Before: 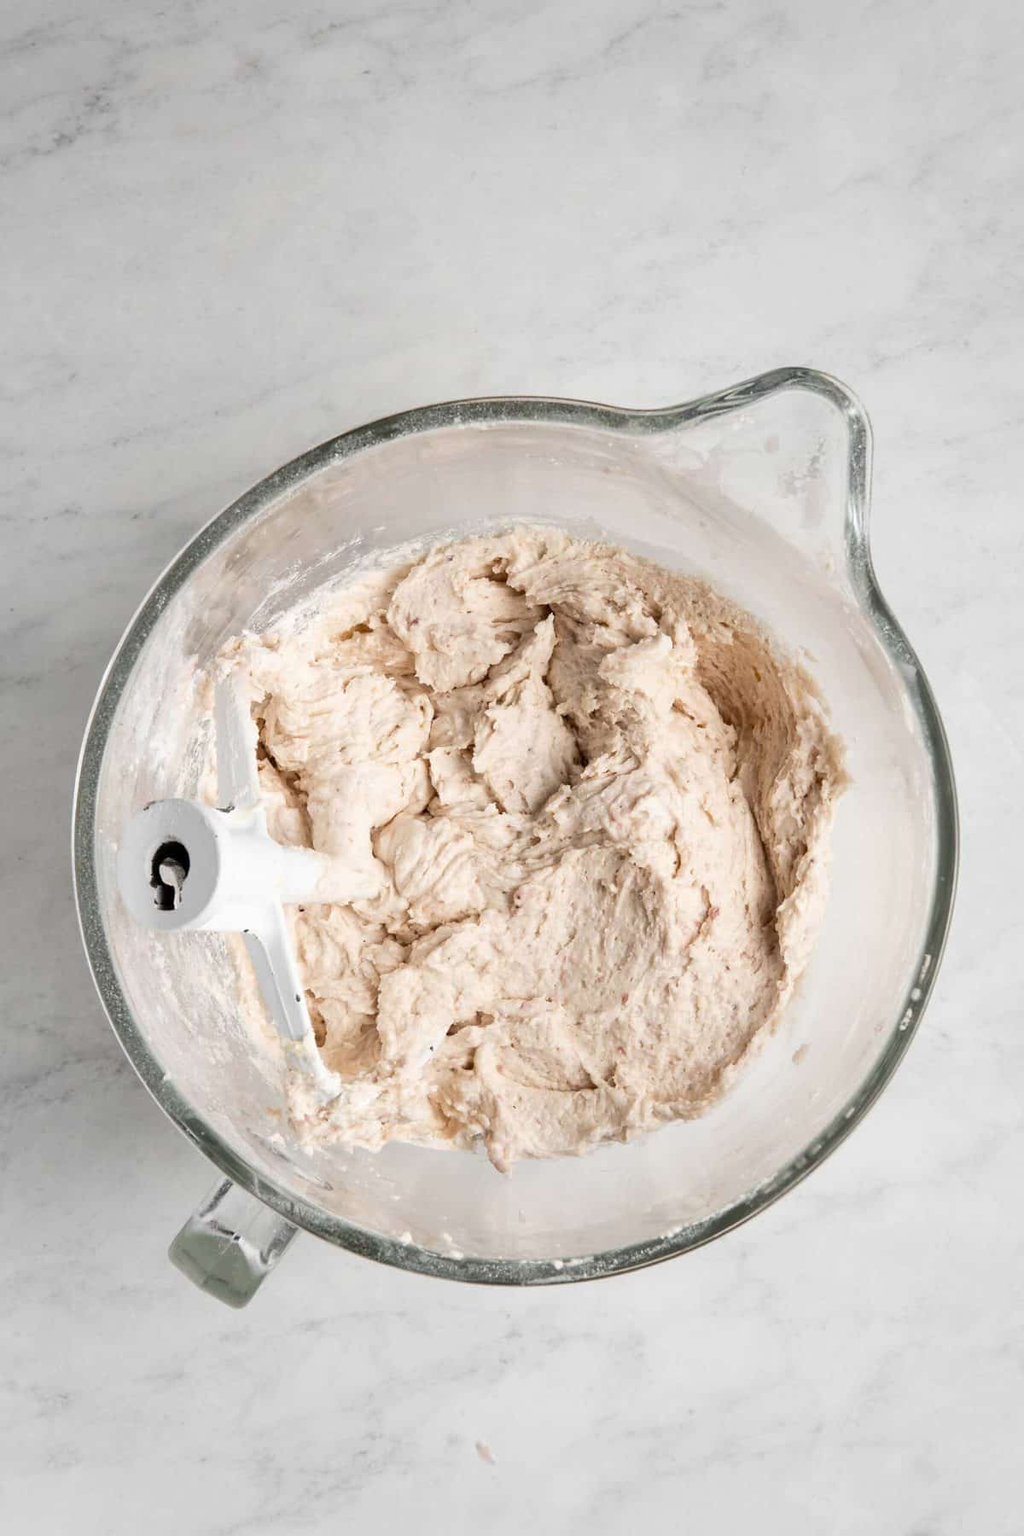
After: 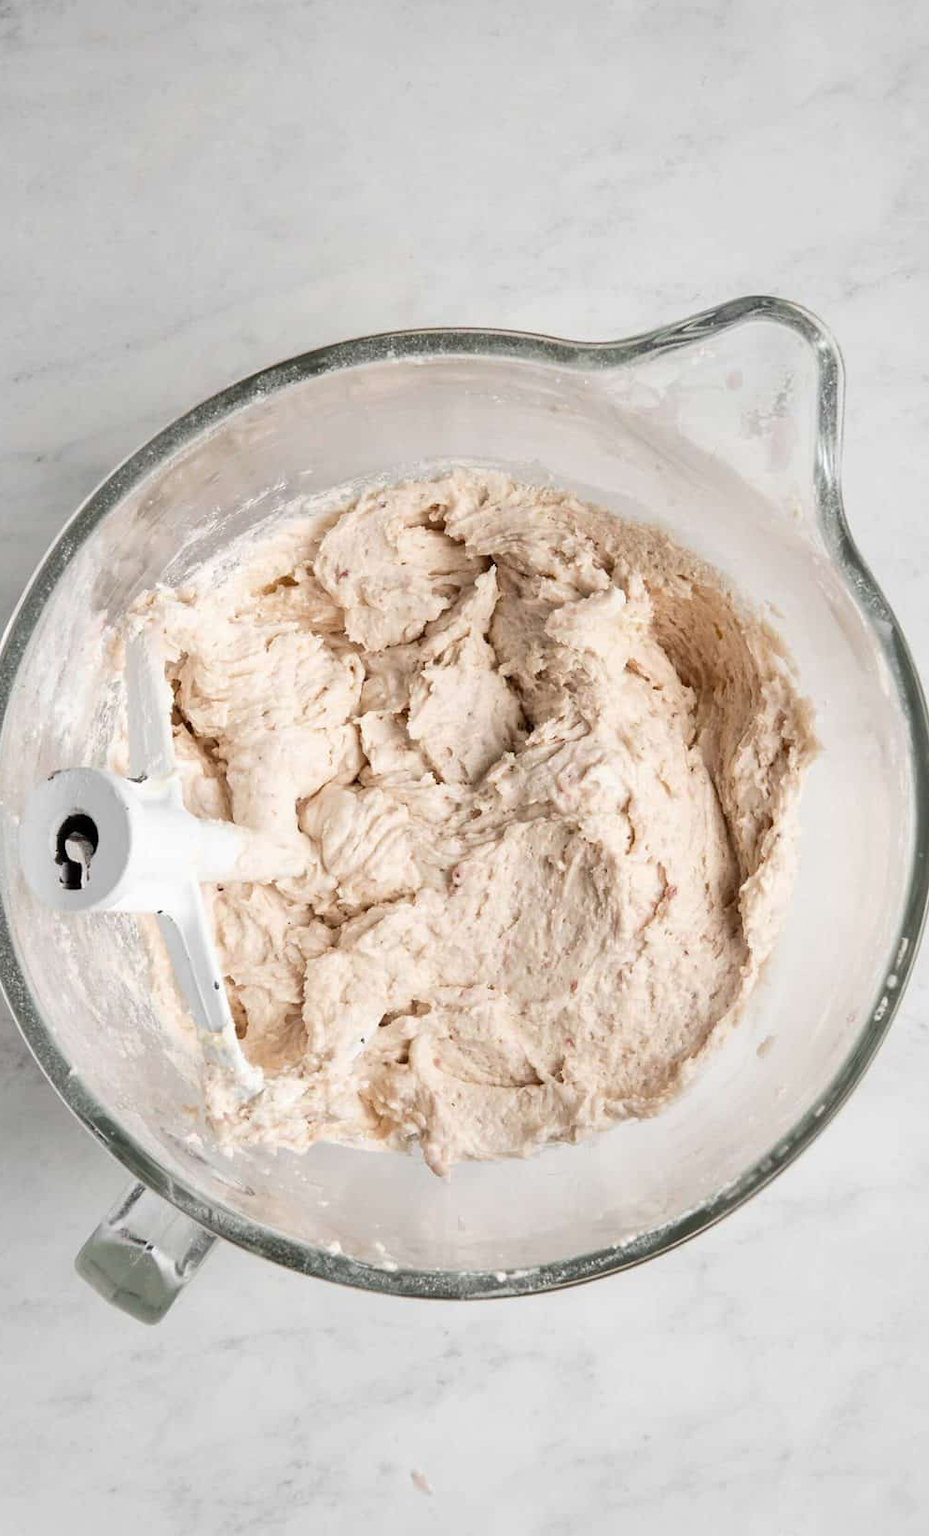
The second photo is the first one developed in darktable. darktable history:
crop: left 9.811%, top 6.312%, right 7.073%, bottom 2.151%
